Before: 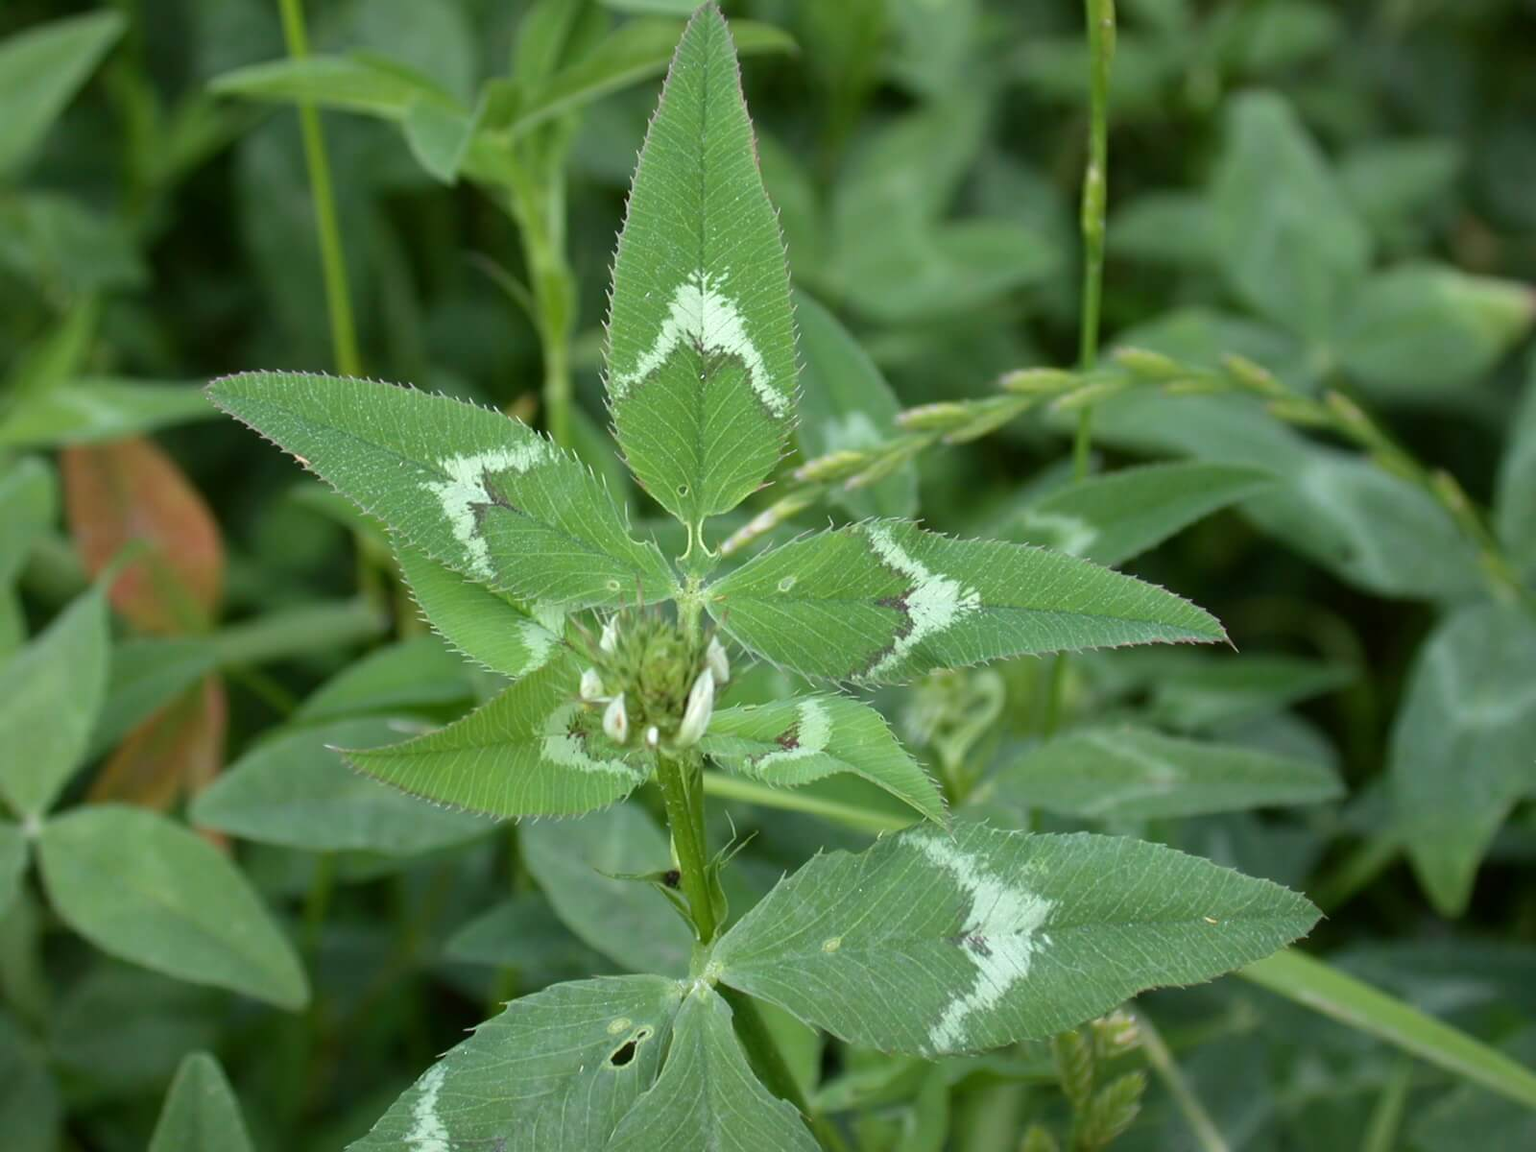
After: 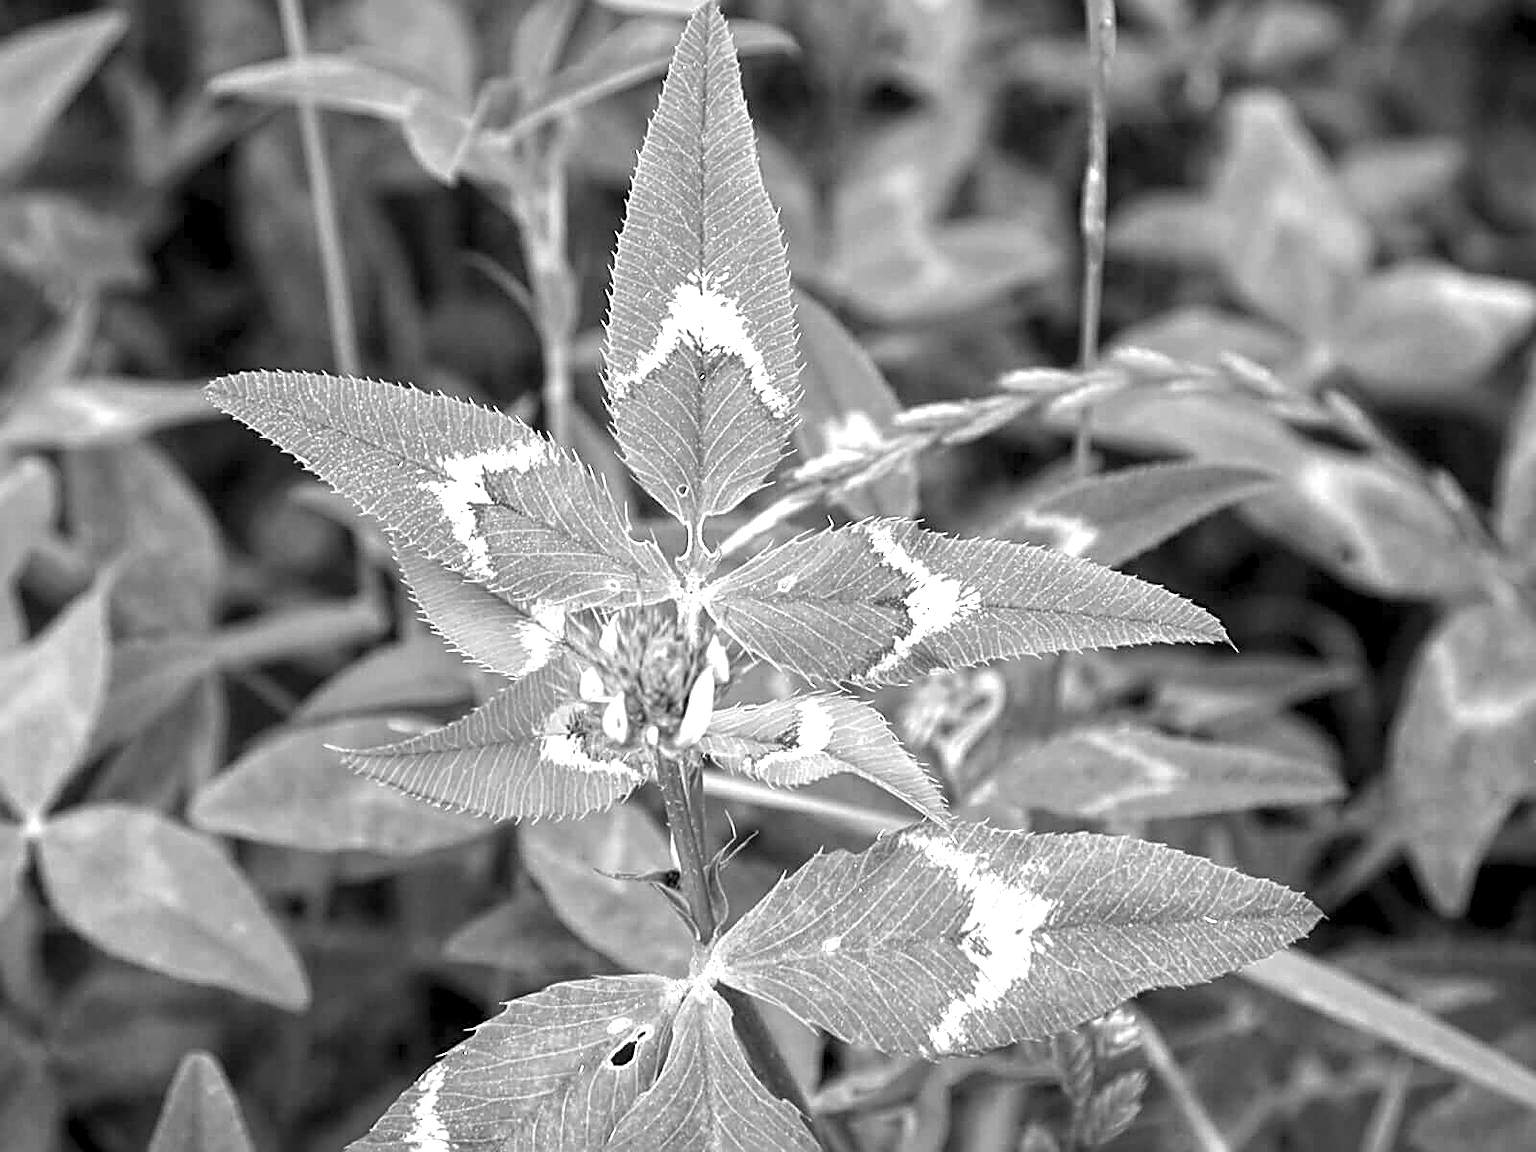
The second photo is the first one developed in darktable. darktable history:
color balance rgb: linear chroma grading › global chroma 10%, perceptual saturation grading › global saturation 40%, perceptual brilliance grading › global brilliance 30%, global vibrance 20%
local contrast: highlights 100%, shadows 100%, detail 200%, midtone range 0.2
sharpen: radius 2.676, amount 0.669
monochrome: a -6.99, b 35.61, size 1.4
